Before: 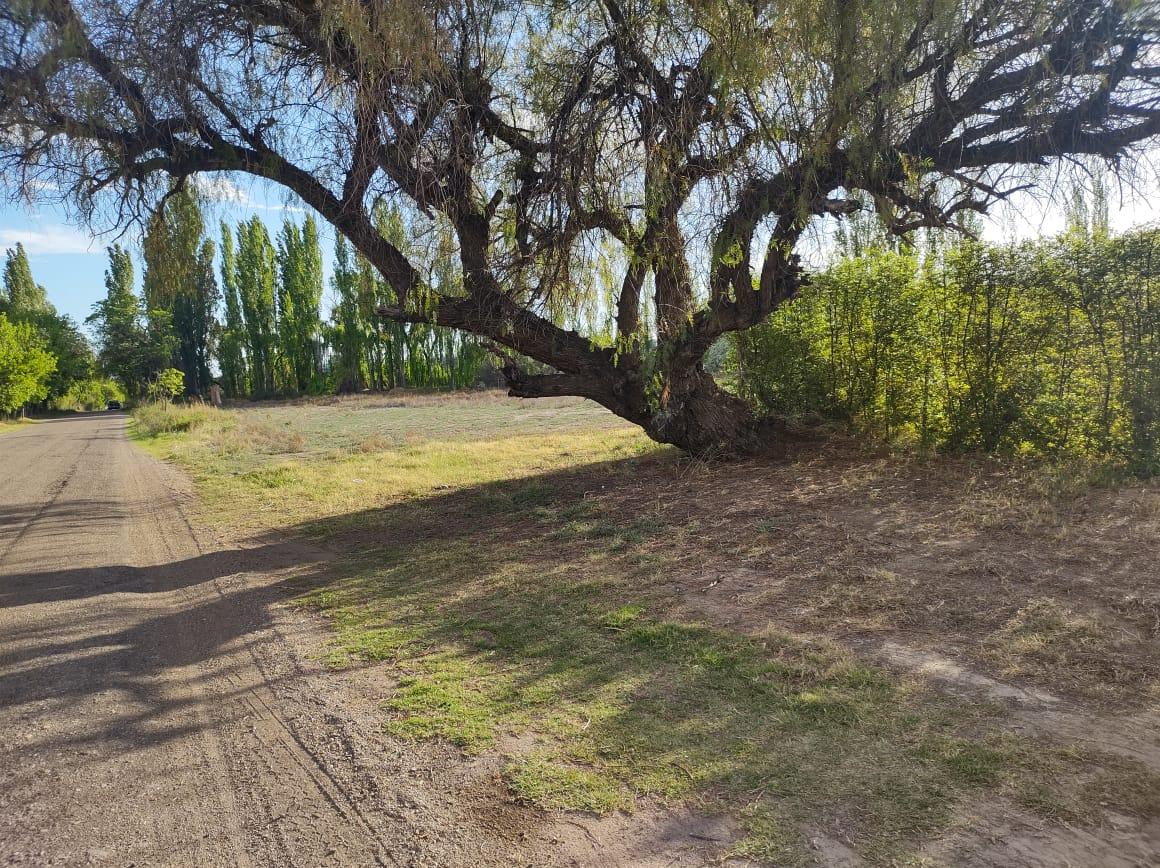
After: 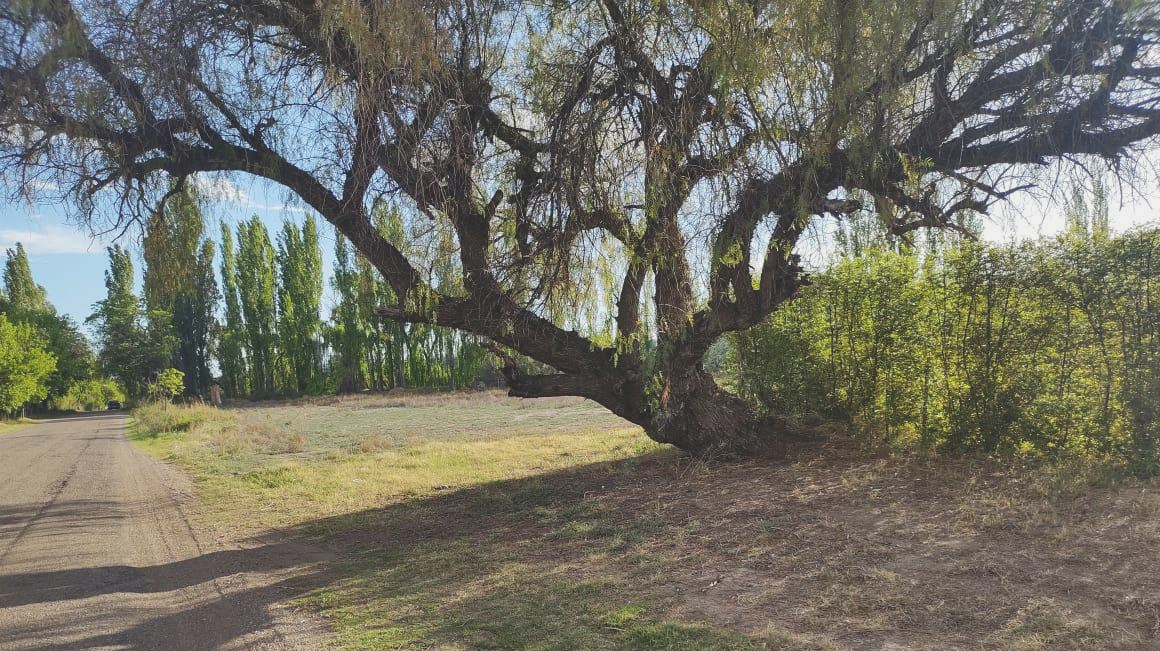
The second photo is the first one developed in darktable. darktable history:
shadows and highlights: soften with gaussian
color balance: lift [1.01, 1, 1, 1], gamma [1.097, 1, 1, 1], gain [0.85, 1, 1, 1]
crop: bottom 24.988%
